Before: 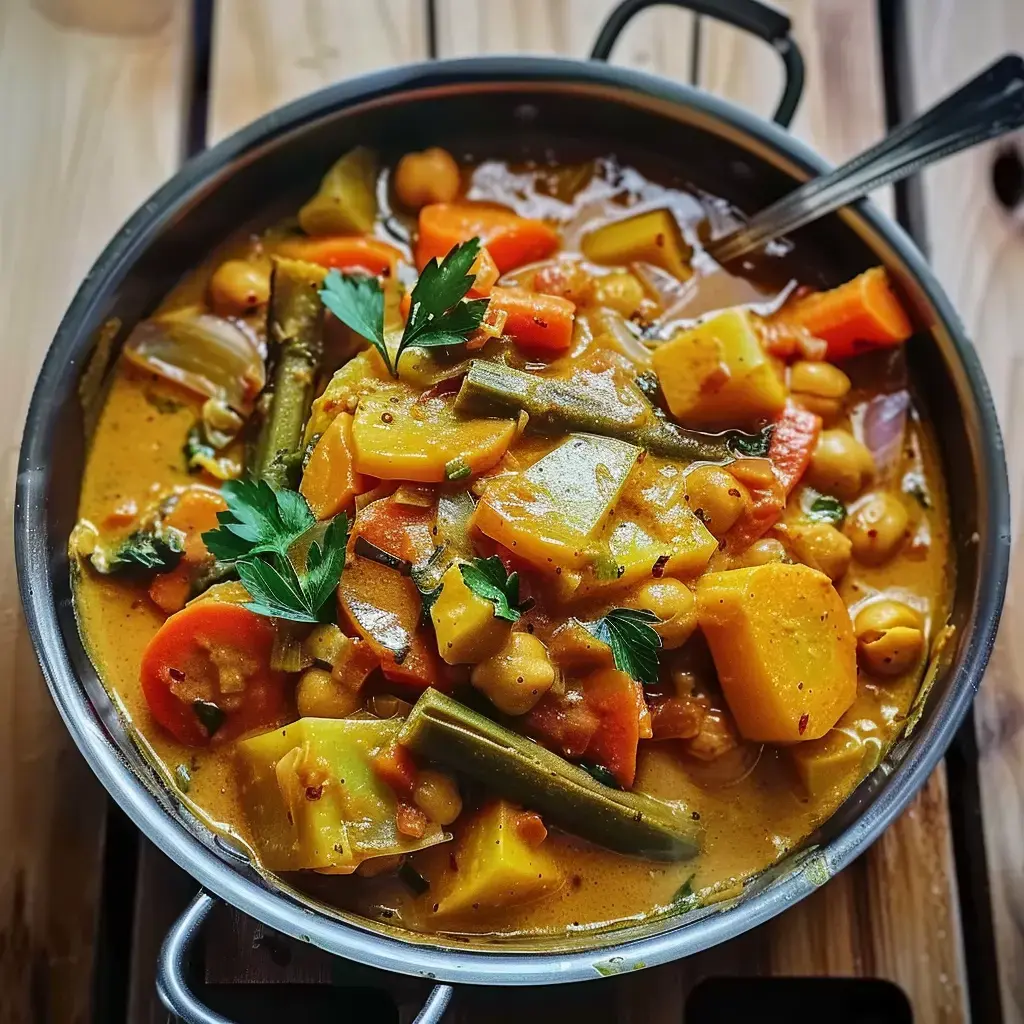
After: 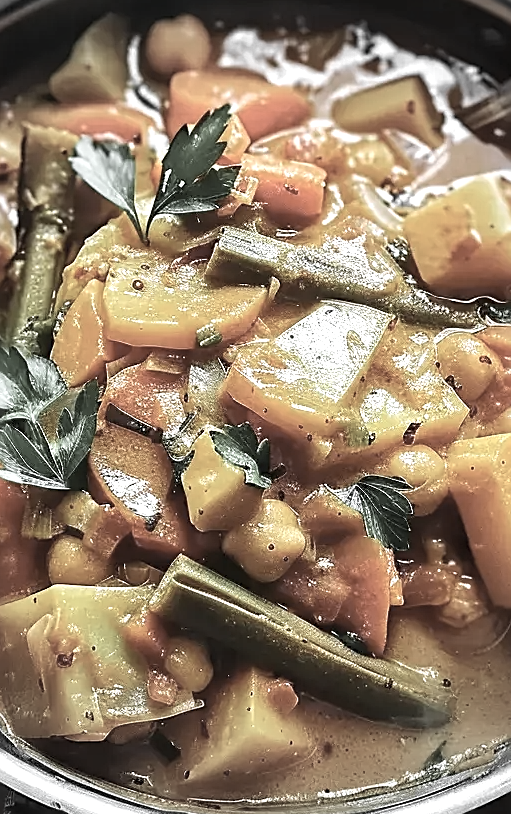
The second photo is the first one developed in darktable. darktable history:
color zones: curves: ch0 [(0, 0.613) (0.01, 0.613) (0.245, 0.448) (0.498, 0.529) (0.642, 0.665) (0.879, 0.777) (0.99, 0.613)]; ch1 [(0, 0.035) (0.121, 0.189) (0.259, 0.197) (0.415, 0.061) (0.589, 0.022) (0.732, 0.022) (0.857, 0.026) (0.991, 0.053)]
crop and rotate: angle 0.013°, left 24.322%, top 13.061%, right 25.751%, bottom 7.428%
vignetting: fall-off start 66.96%, brightness -0.284, width/height ratio 1.019
sharpen: on, module defaults
exposure: exposure 0.925 EV, compensate exposure bias true, compensate highlight preservation false
